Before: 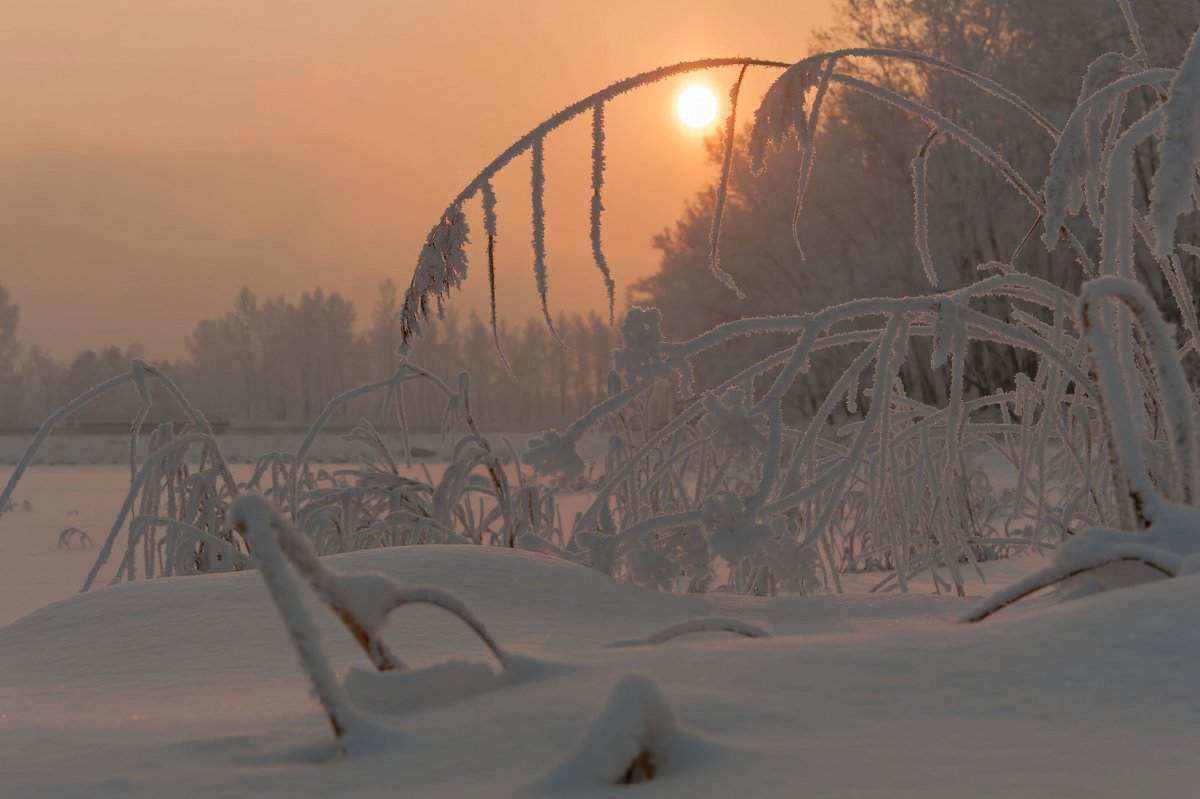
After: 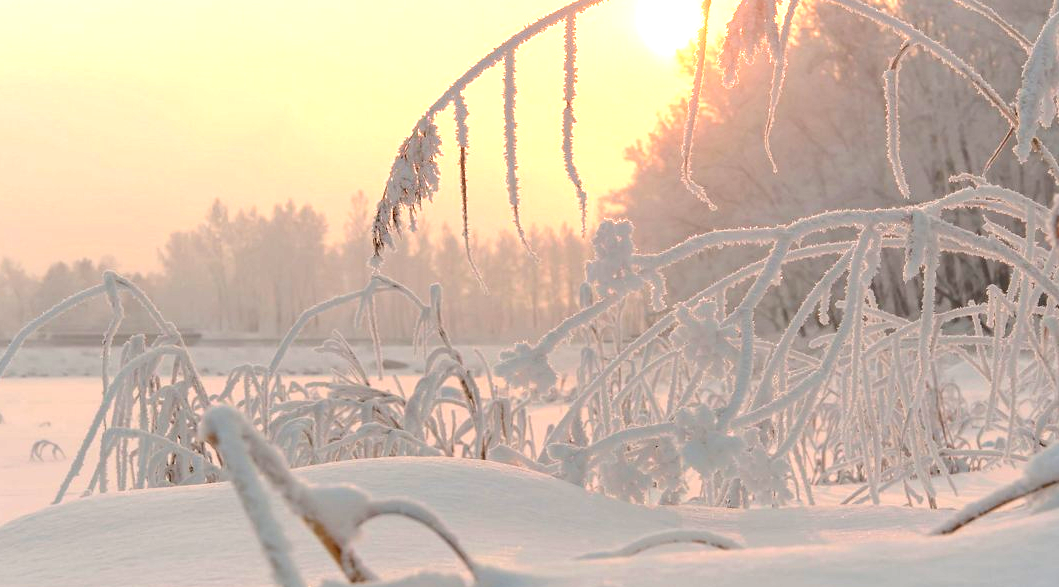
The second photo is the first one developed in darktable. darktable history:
levels: levels [0, 0.498, 0.996]
exposure: black level correction 0, exposure 1.924 EV, compensate highlight preservation false
crop and rotate: left 2.39%, top 11.024%, right 9.282%, bottom 15.387%
